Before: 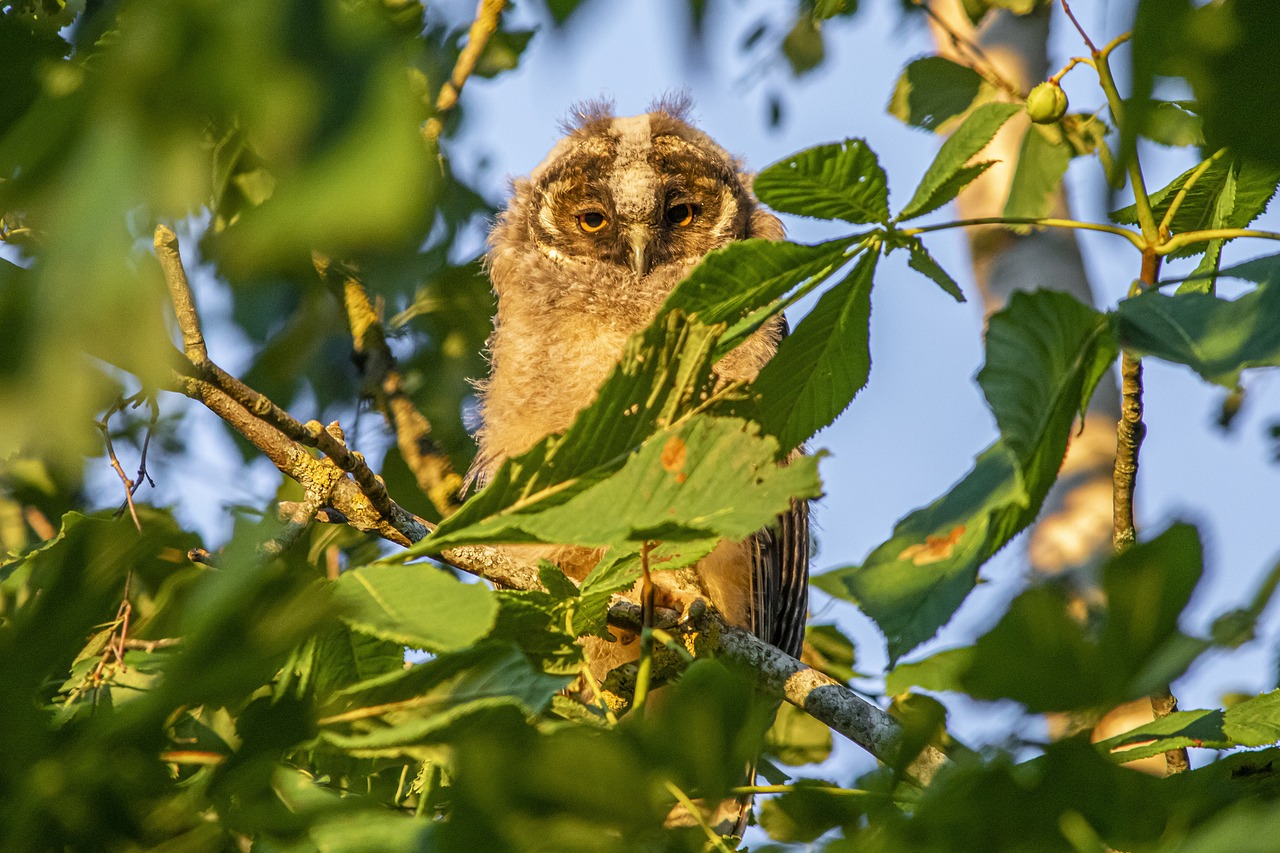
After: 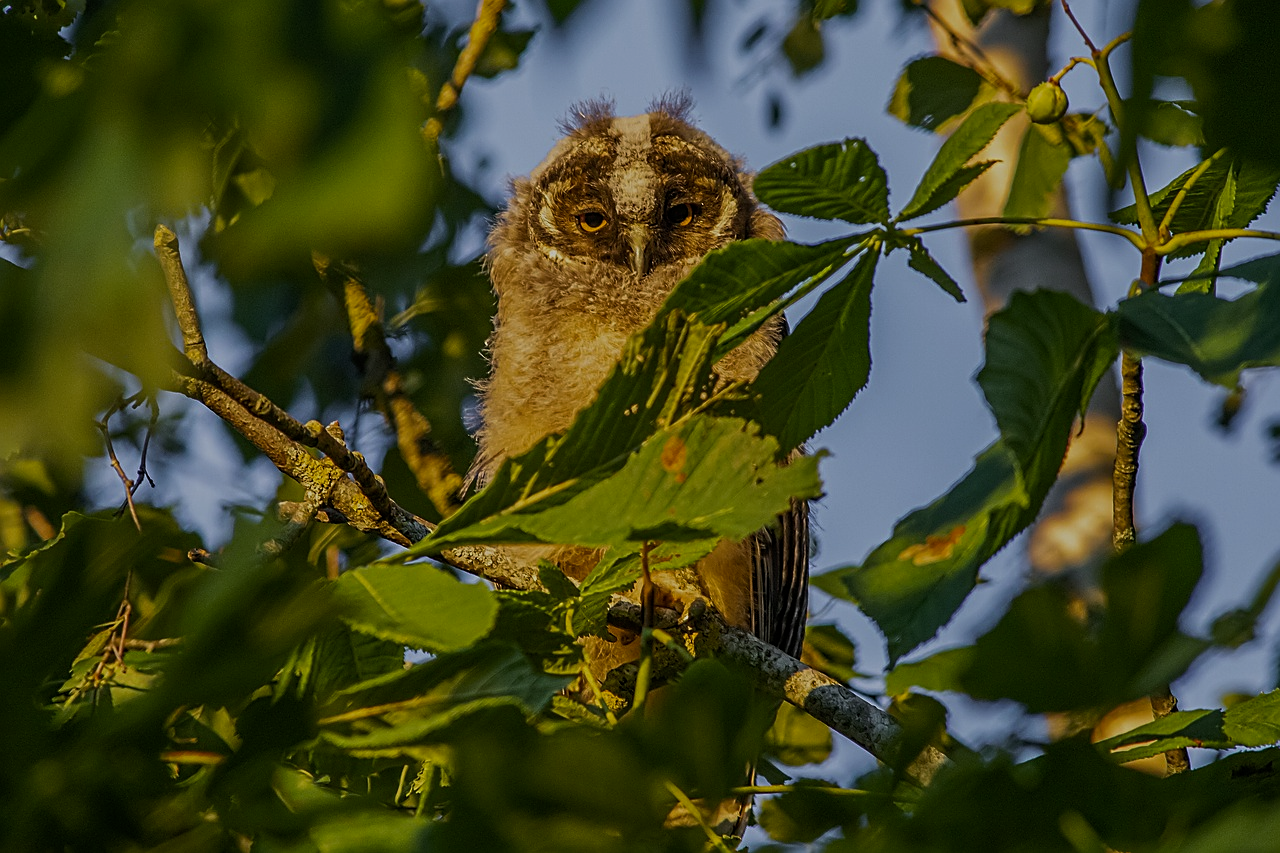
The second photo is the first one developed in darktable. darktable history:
exposure: exposure -1.524 EV, compensate highlight preservation false
color balance rgb: highlights gain › chroma 0.129%, highlights gain › hue 332.32°, perceptual saturation grading › global saturation 14.567%, perceptual brilliance grading › global brilliance -5.53%, perceptual brilliance grading › highlights 25.039%, perceptual brilliance grading › mid-tones 7.173%, perceptual brilliance grading › shadows -5.076%
sharpen: on, module defaults
